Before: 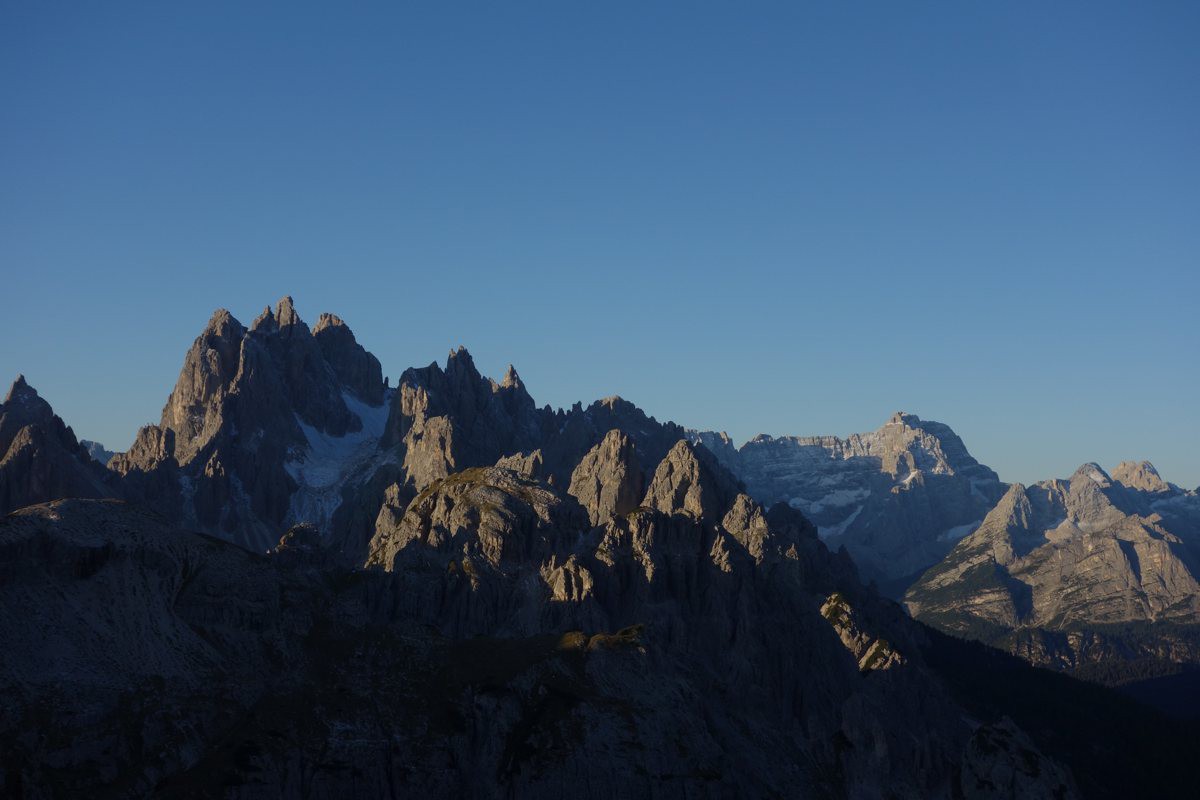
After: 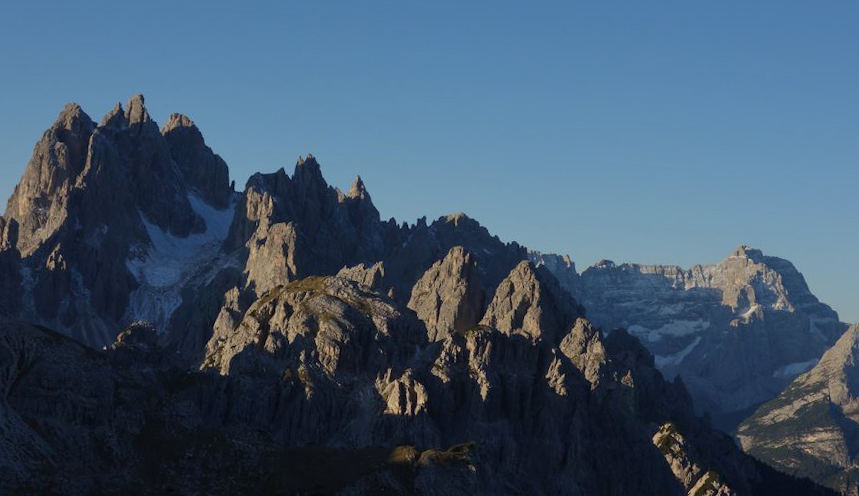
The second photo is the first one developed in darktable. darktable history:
crop and rotate: angle -3.37°, left 9.79%, top 20.73%, right 12.42%, bottom 11.82%
shadows and highlights: shadows 37.27, highlights -28.18, soften with gaussian
